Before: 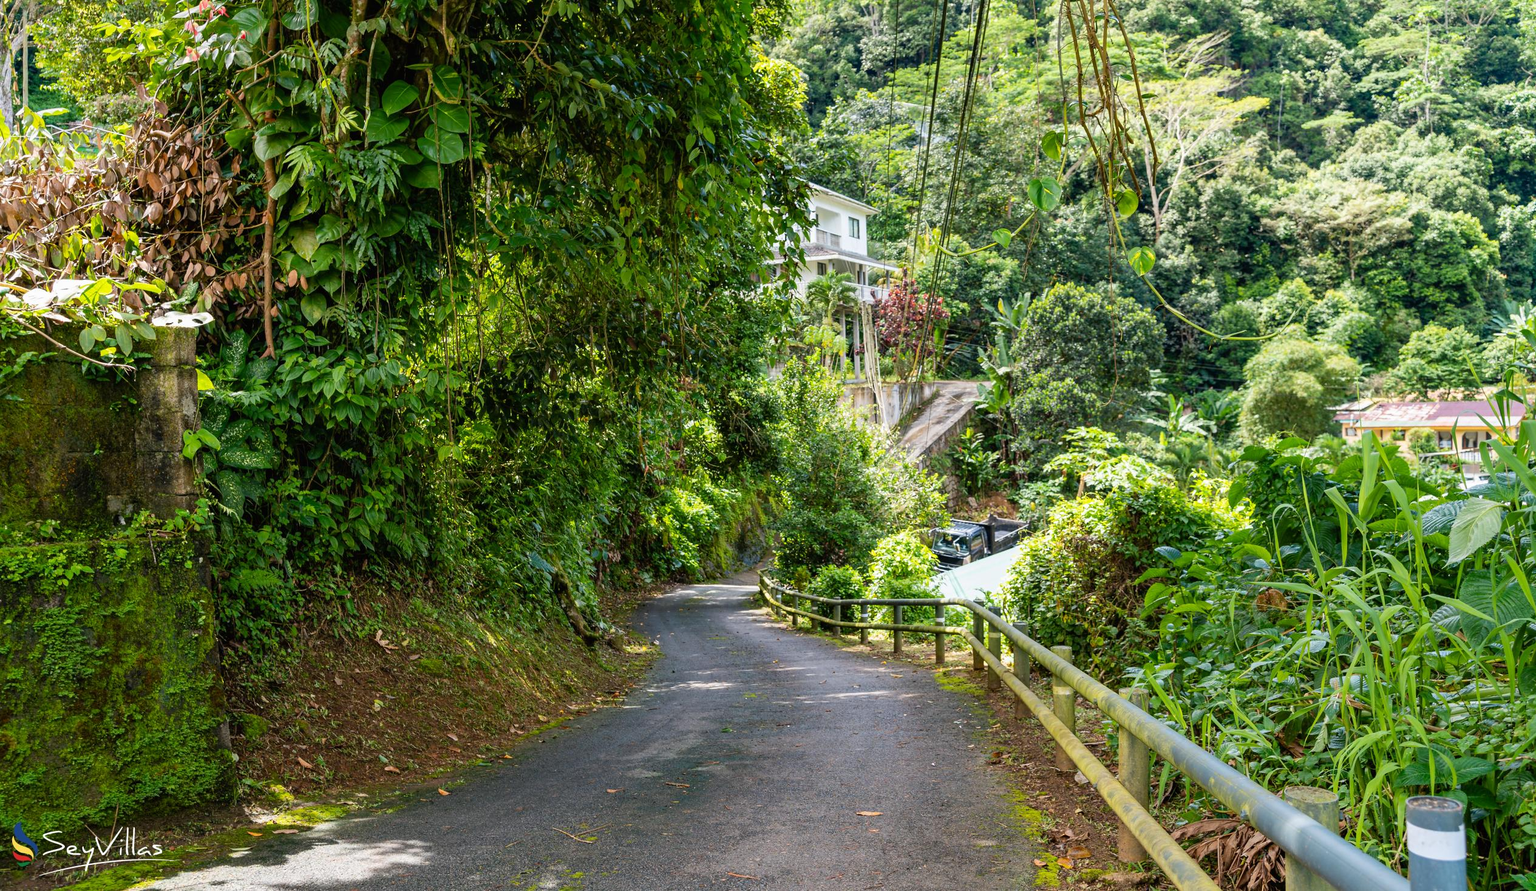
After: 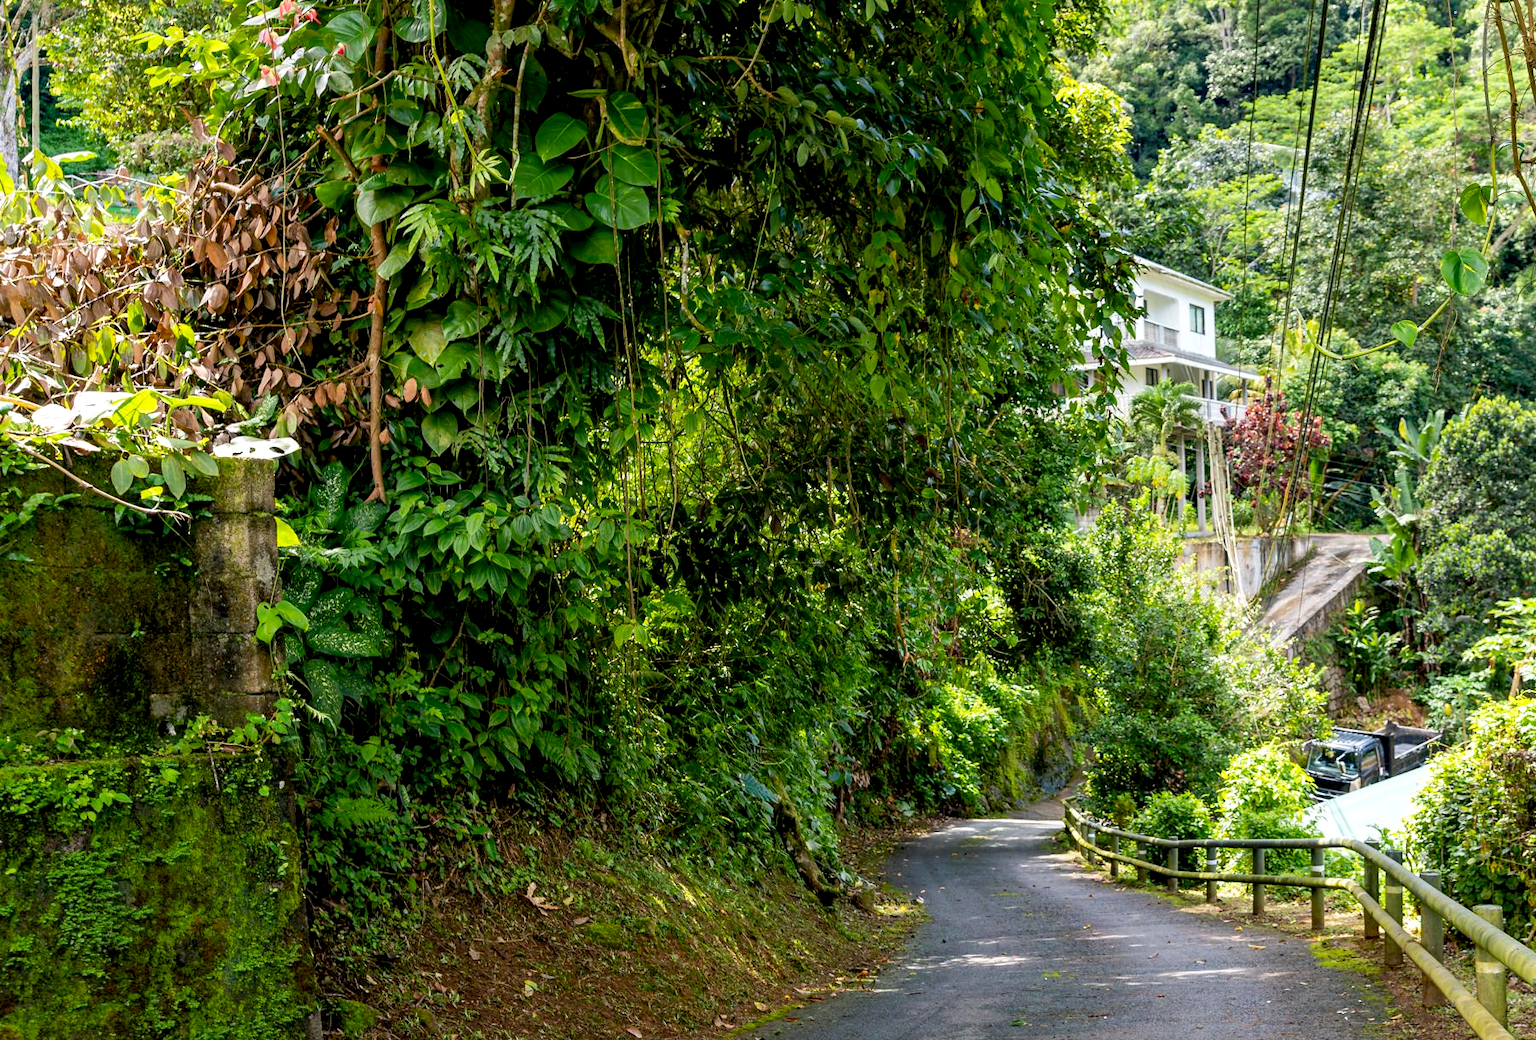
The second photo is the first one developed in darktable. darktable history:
crop: right 28.639%, bottom 16.618%
tone equalizer: edges refinement/feathering 500, mask exposure compensation -1.57 EV, preserve details no
exposure: black level correction 0.007, exposure 0.158 EV, compensate highlight preservation false
